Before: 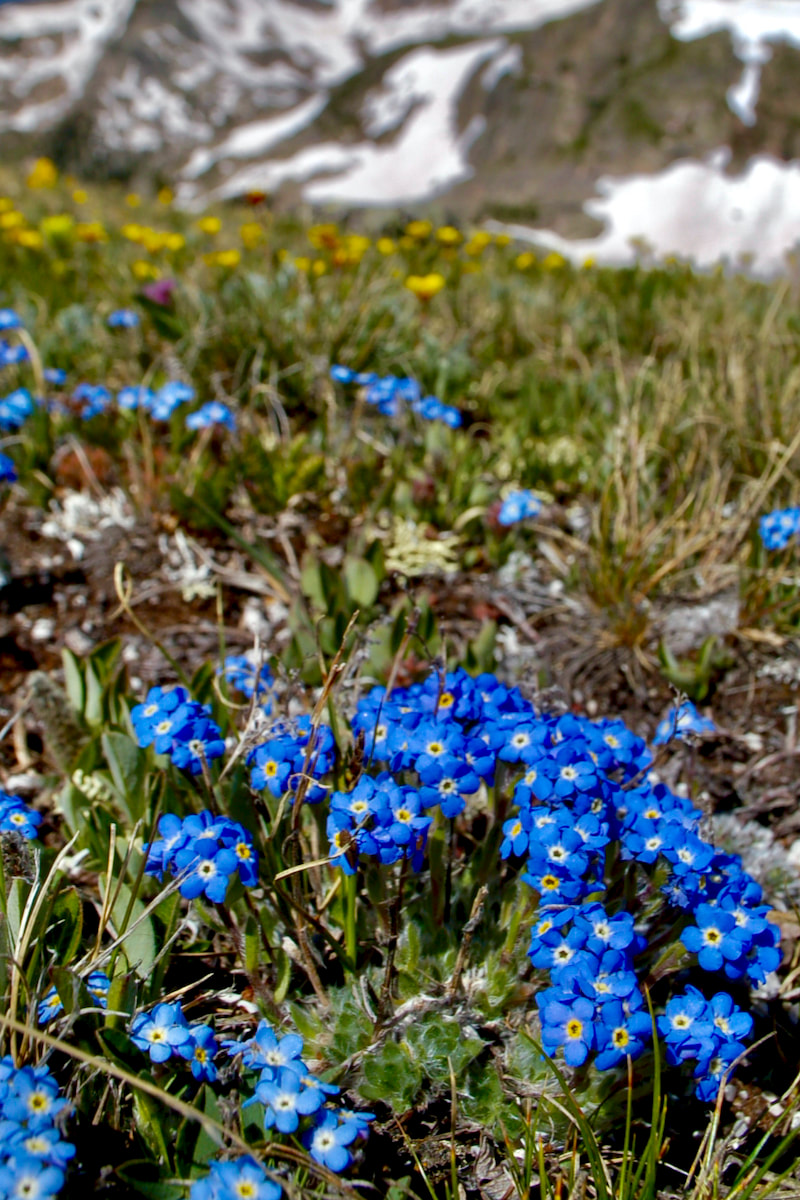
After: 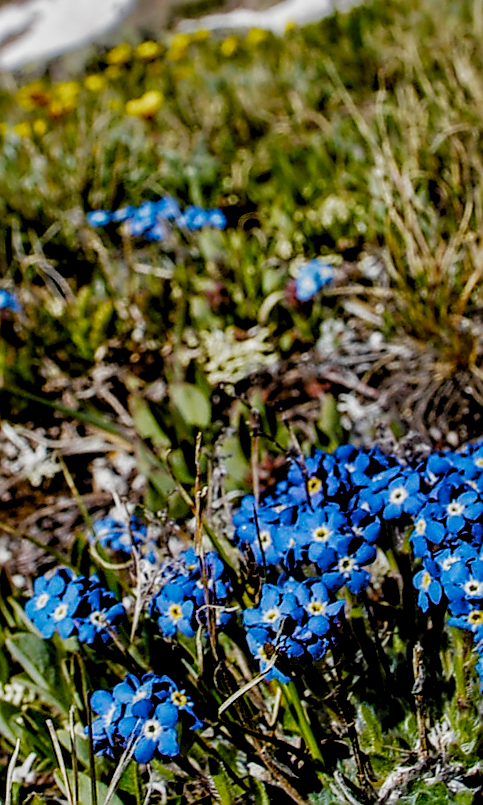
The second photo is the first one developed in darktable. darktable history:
color balance rgb: perceptual saturation grading › global saturation 0.116%, global vibrance 15.702%
crop and rotate: angle 21.13°, left 6.79%, right 4.128%, bottom 1.123%
sharpen: radius 1.415, amount 1.236, threshold 0.73
local contrast: detail 140%
filmic rgb: black relative exposure -5.02 EV, white relative exposure 3.99 EV, hardness 2.88, contrast 1.097, highlights saturation mix -21.33%, add noise in highlights 0.002, preserve chrominance no, color science v3 (2019), use custom middle-gray values true, contrast in highlights soft
